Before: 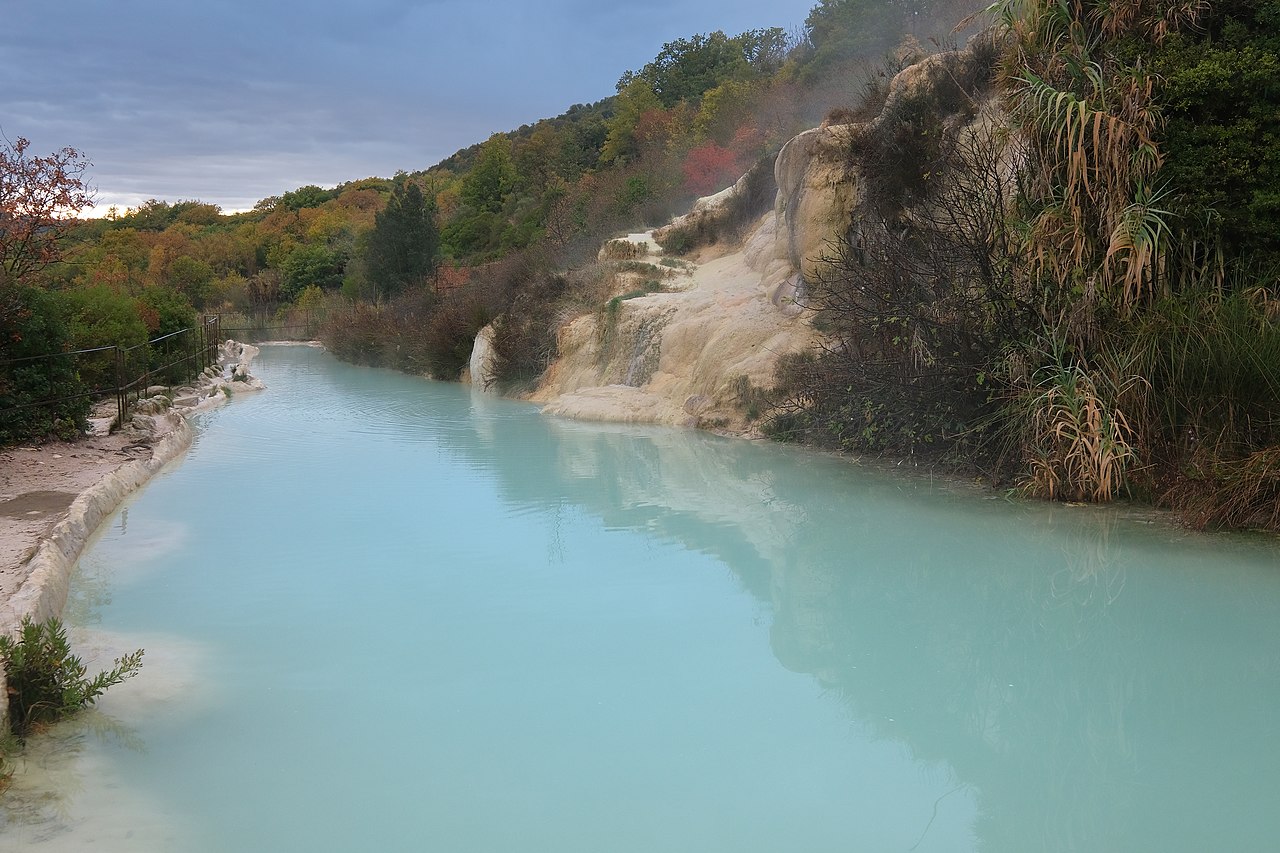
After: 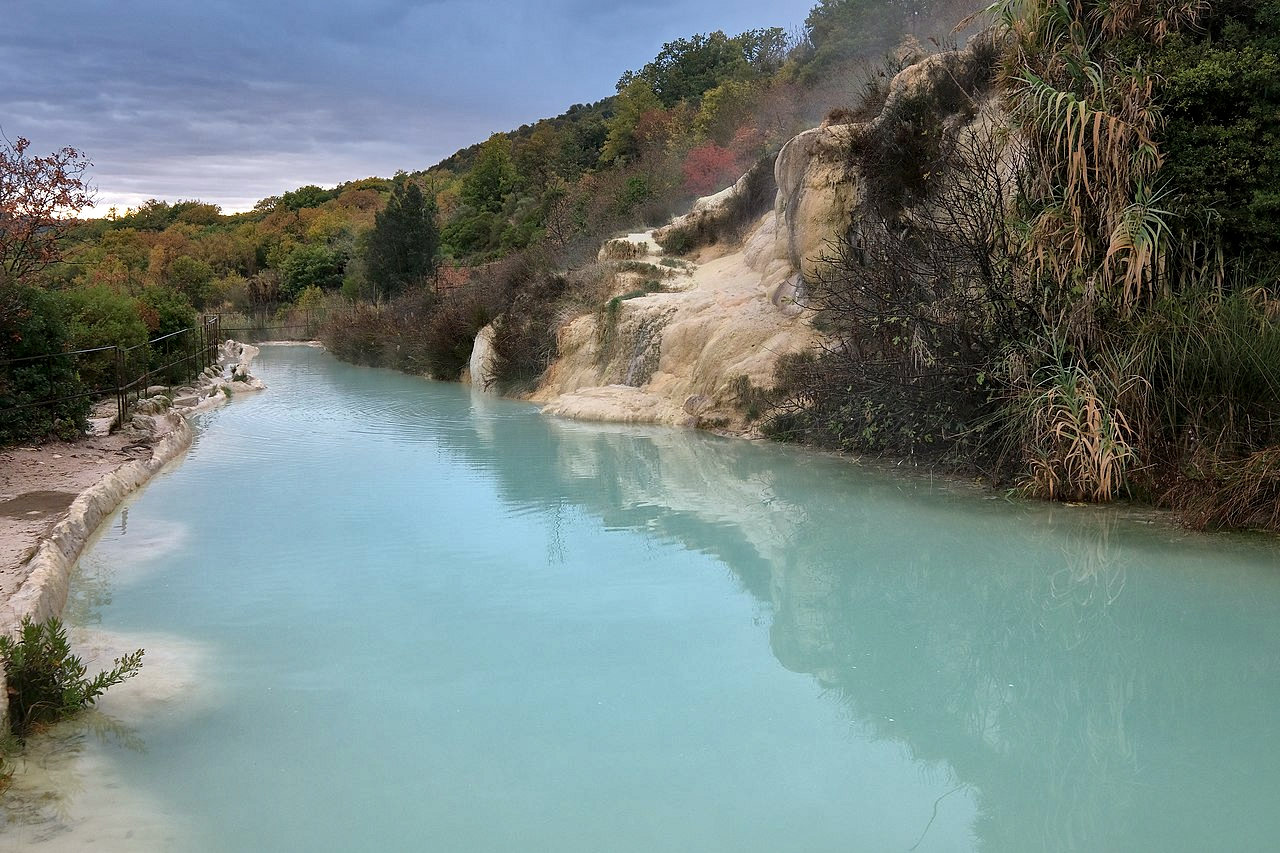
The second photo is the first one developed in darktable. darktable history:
haze removal: compatibility mode true, adaptive false
local contrast: mode bilateral grid, contrast 20, coarseness 51, detail 179%, midtone range 0.2
